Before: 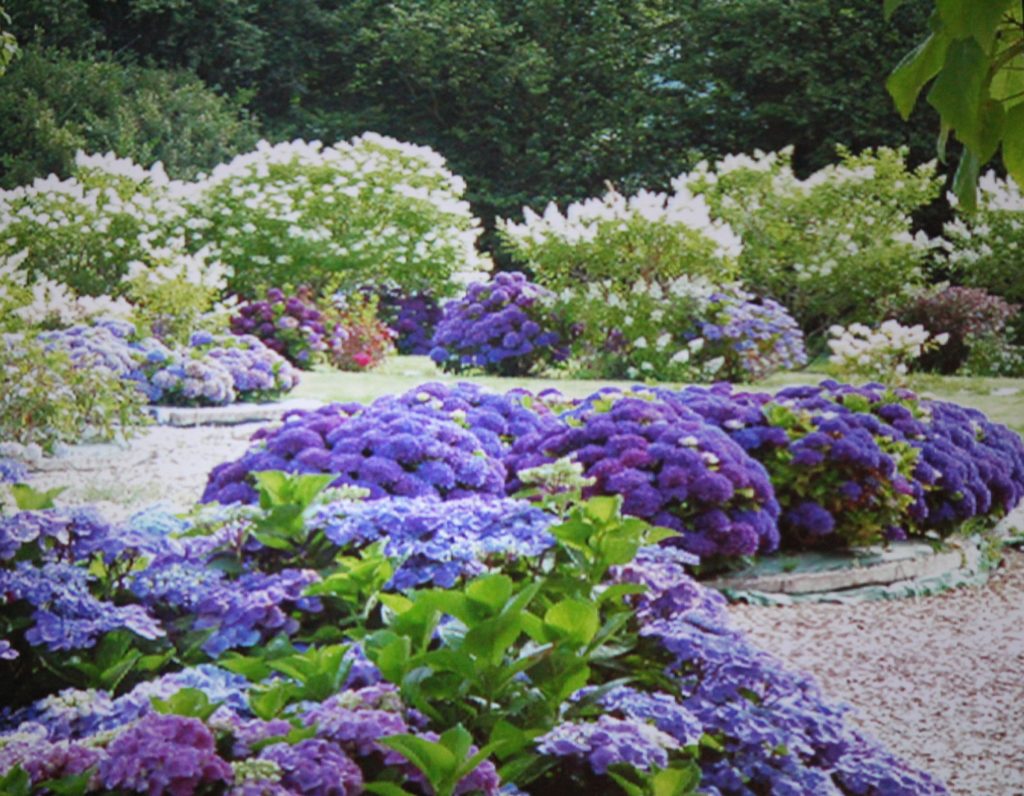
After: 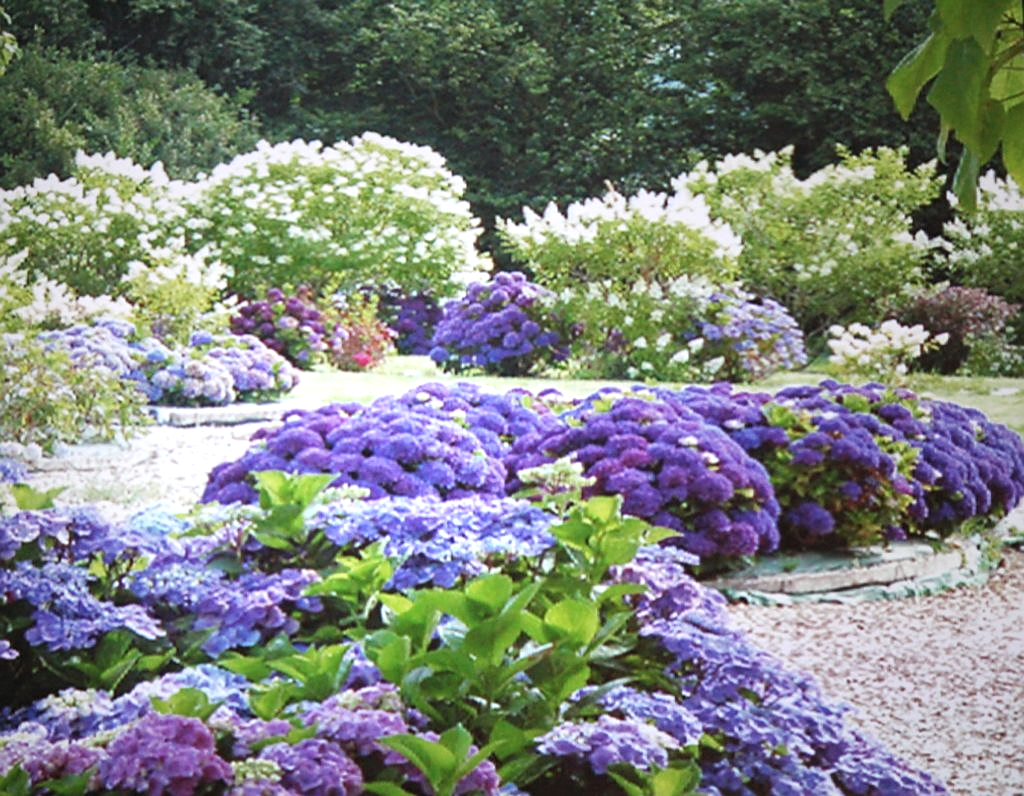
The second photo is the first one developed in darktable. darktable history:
contrast brightness saturation: saturation -0.1
exposure: exposure 0.556 EV, compensate highlight preservation false
sharpen: radius 1.864, amount 0.398, threshold 1.271
